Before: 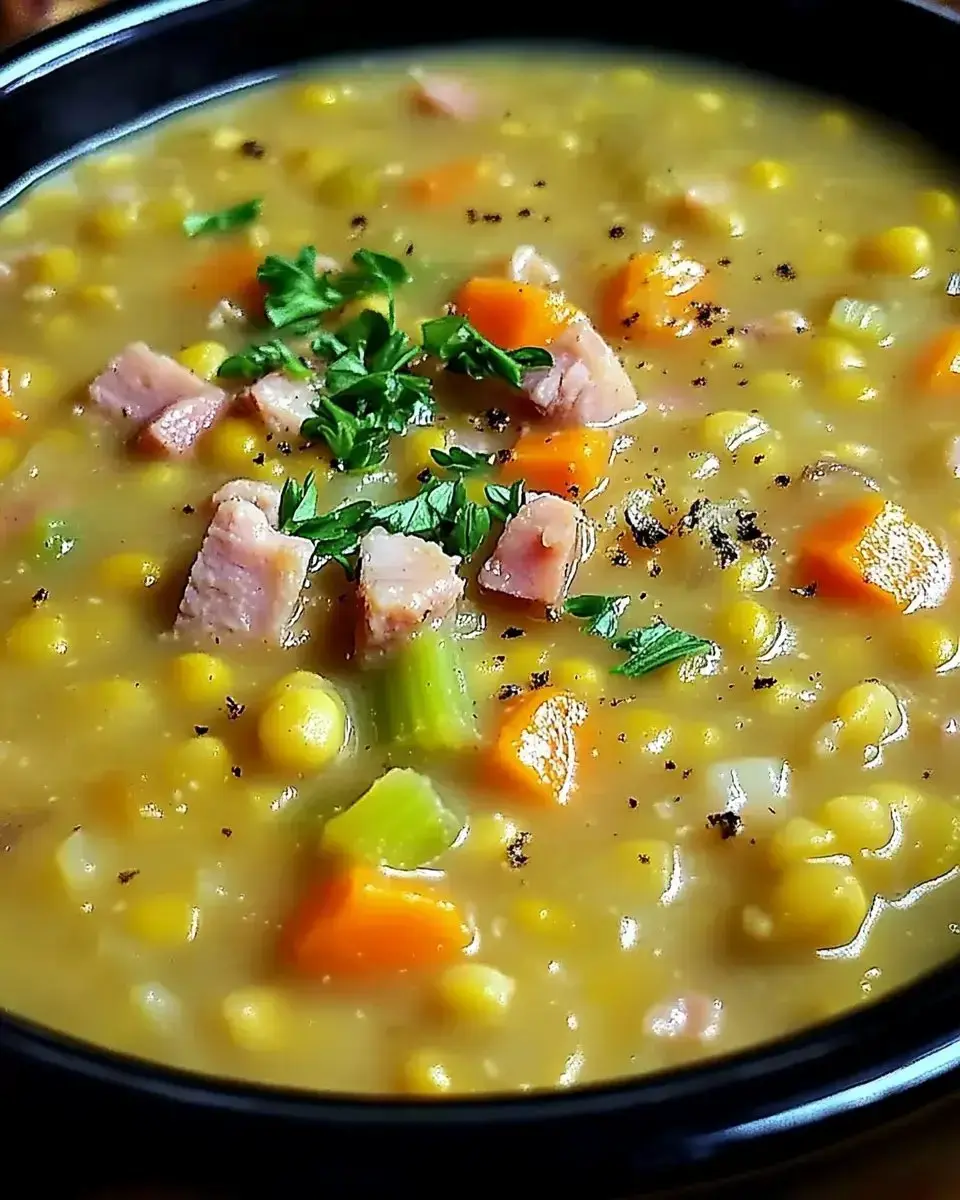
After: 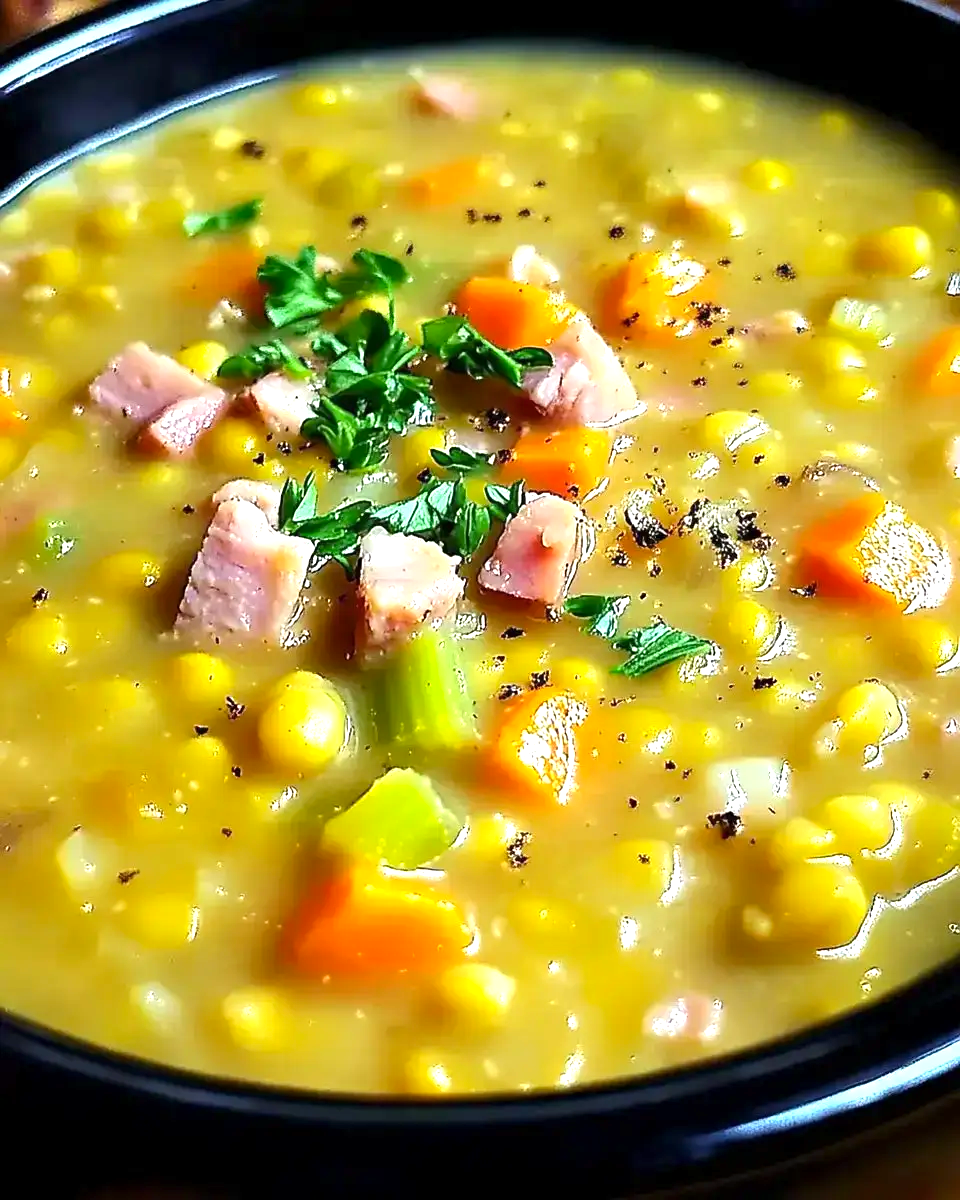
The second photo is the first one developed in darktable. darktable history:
exposure: exposure 0.724 EV, compensate exposure bias true, compensate highlight preservation false
color balance rgb: perceptual saturation grading › global saturation 9.597%
